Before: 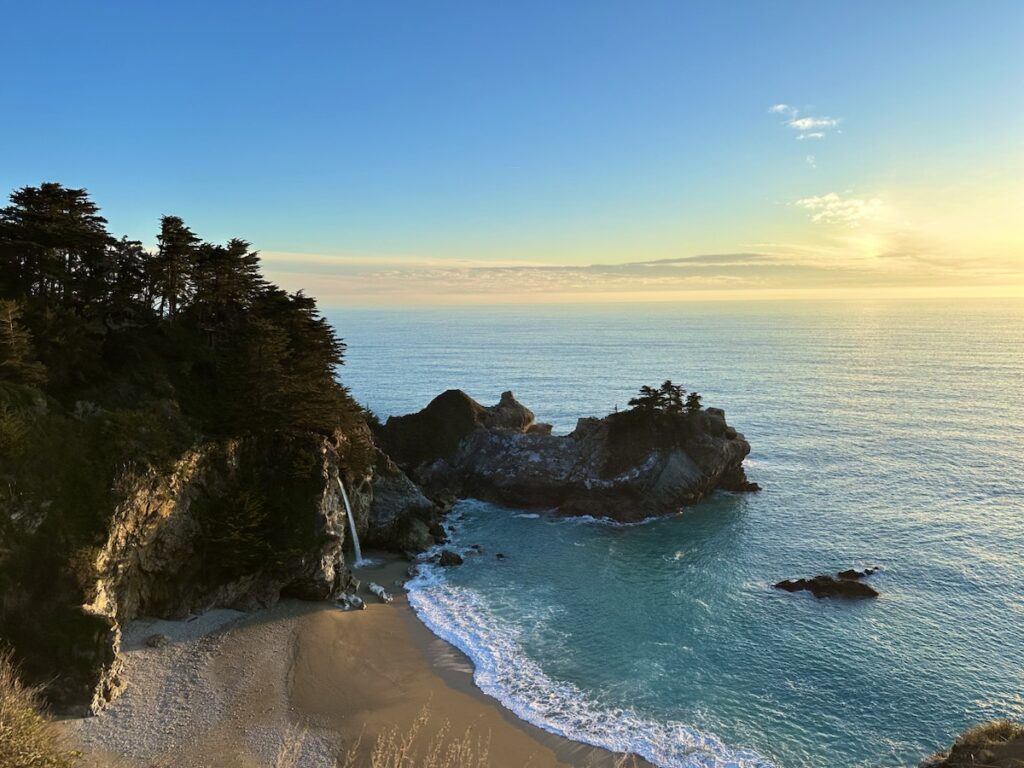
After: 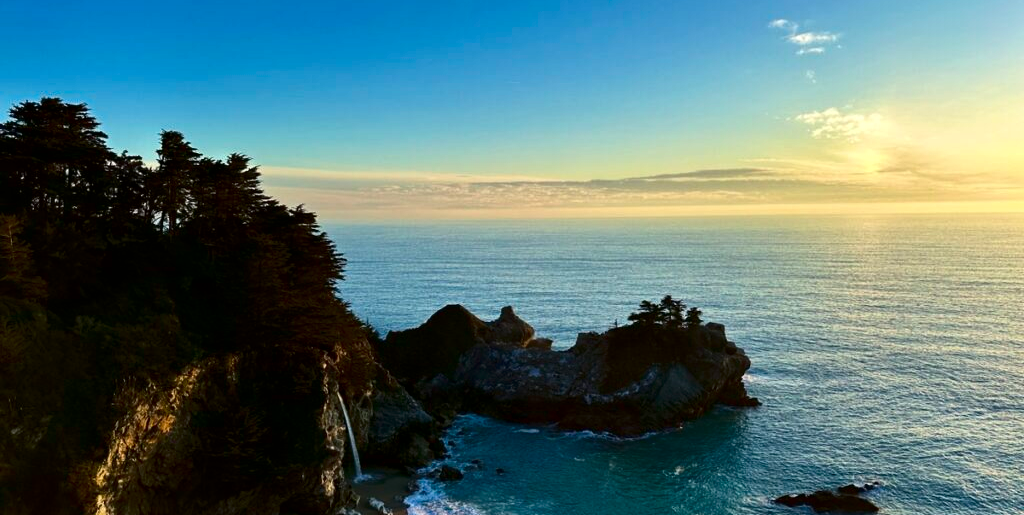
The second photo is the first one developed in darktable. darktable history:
local contrast: mode bilateral grid, contrast 20, coarseness 50, detail 119%, midtone range 0.2
crop: top 11.153%, bottom 21.736%
contrast brightness saturation: contrast 0.125, brightness -0.243, saturation 0.141
